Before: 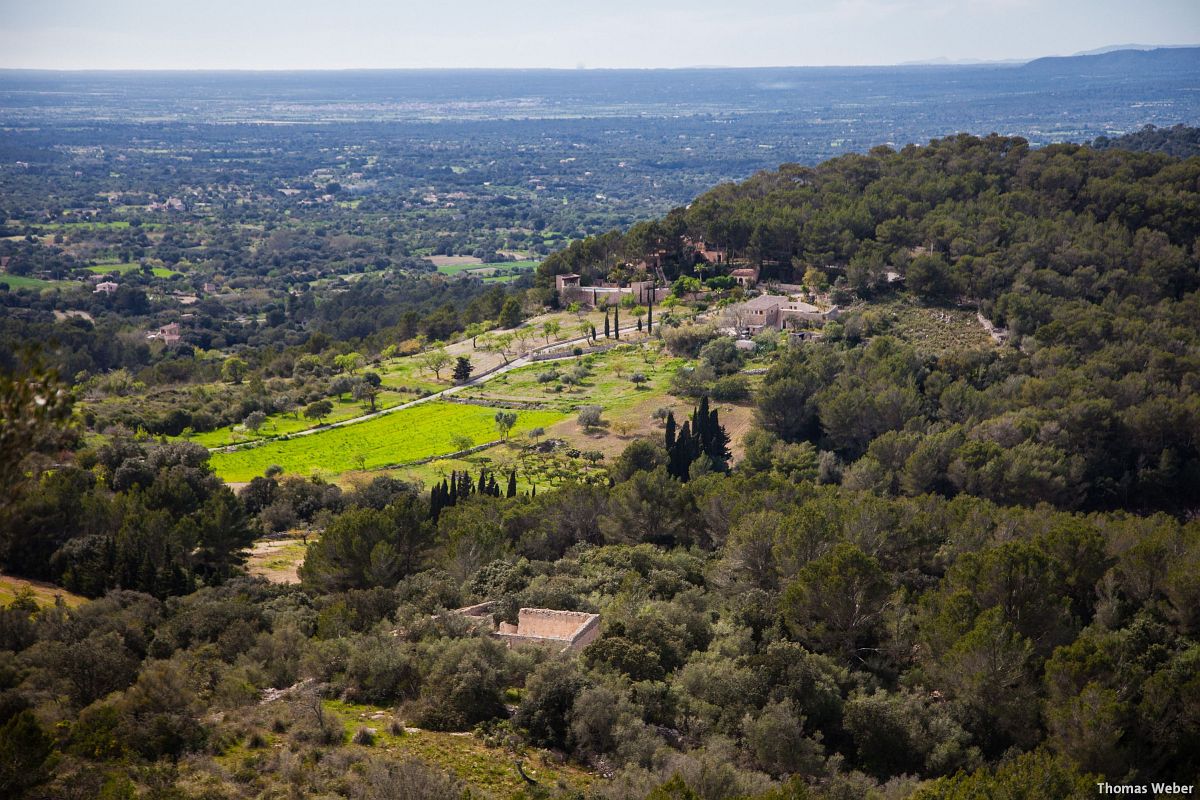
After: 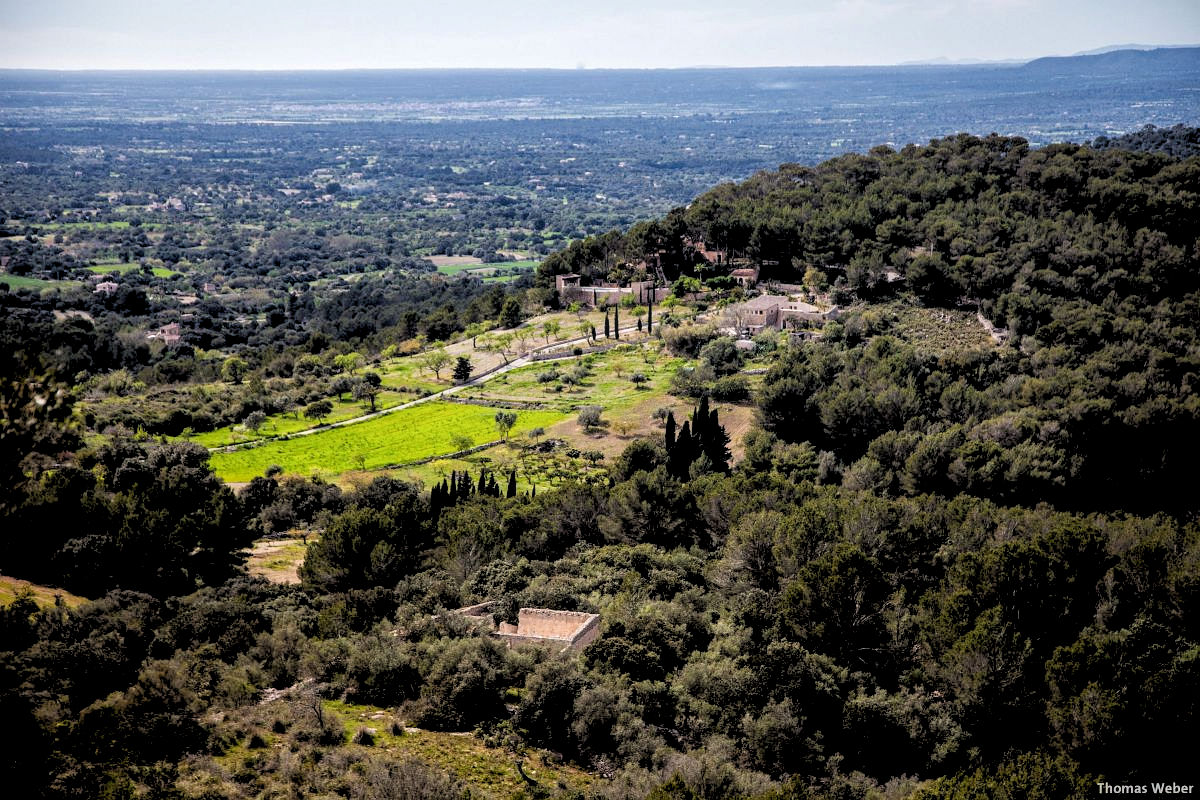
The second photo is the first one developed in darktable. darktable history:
local contrast: detail 130%
rgb levels: levels [[0.029, 0.461, 0.922], [0, 0.5, 1], [0, 0.5, 1]]
